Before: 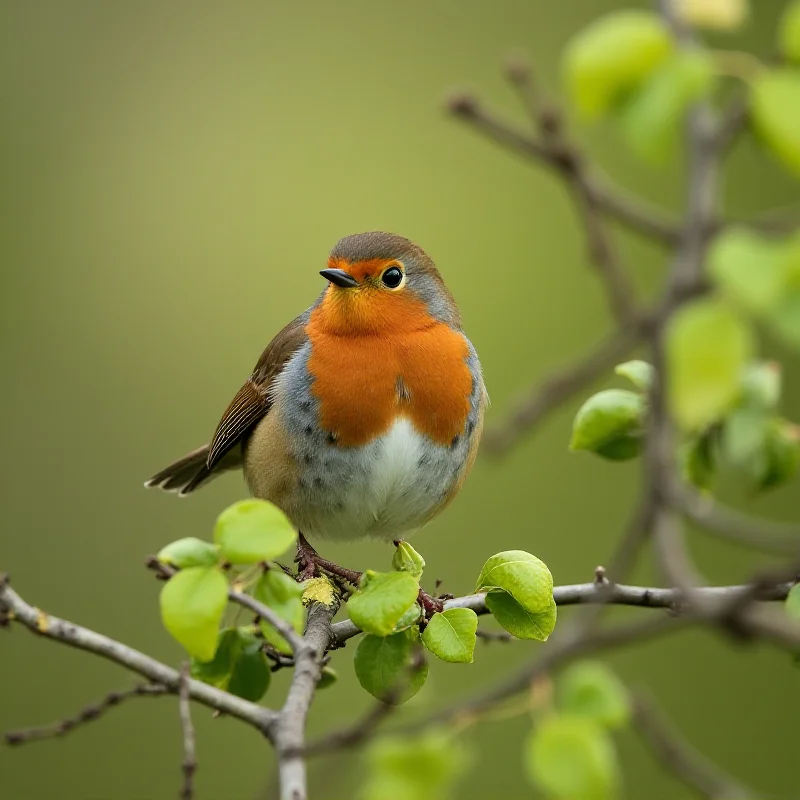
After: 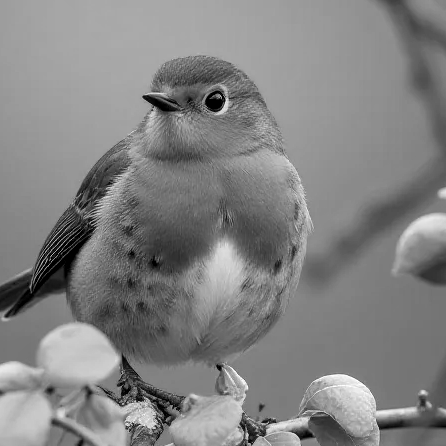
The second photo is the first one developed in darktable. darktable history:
crop and rotate: left 22.13%, top 22.054%, right 22.026%, bottom 22.102%
local contrast: on, module defaults
monochrome: on, module defaults
